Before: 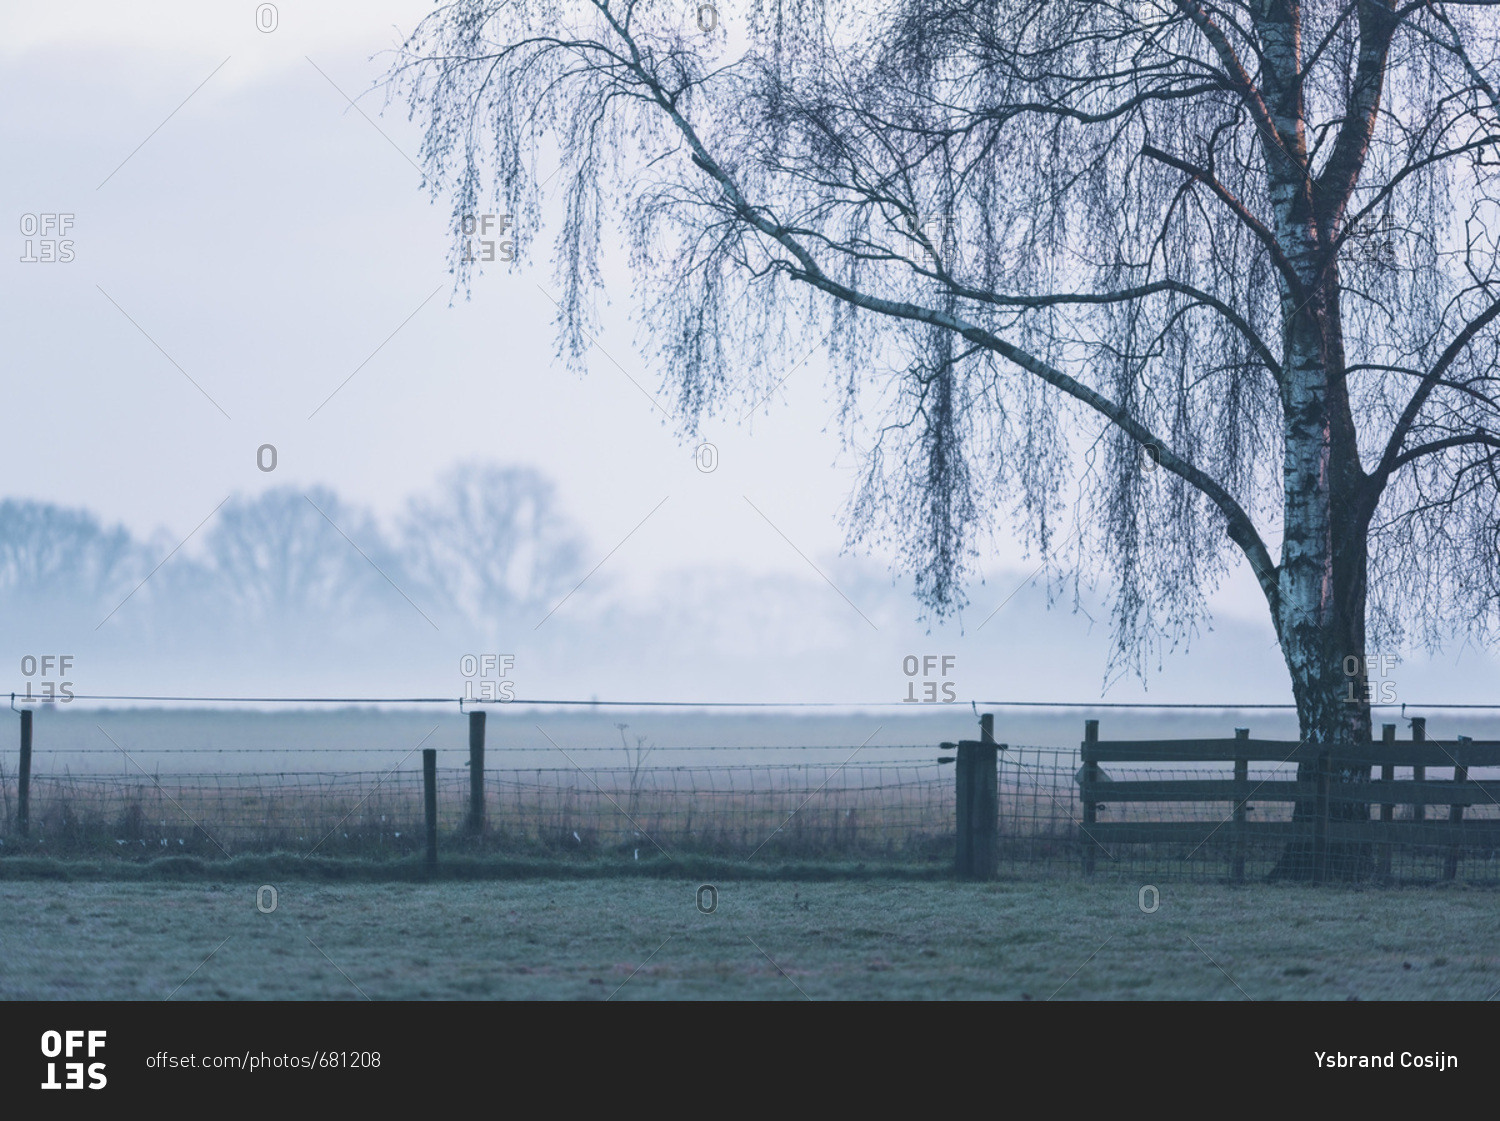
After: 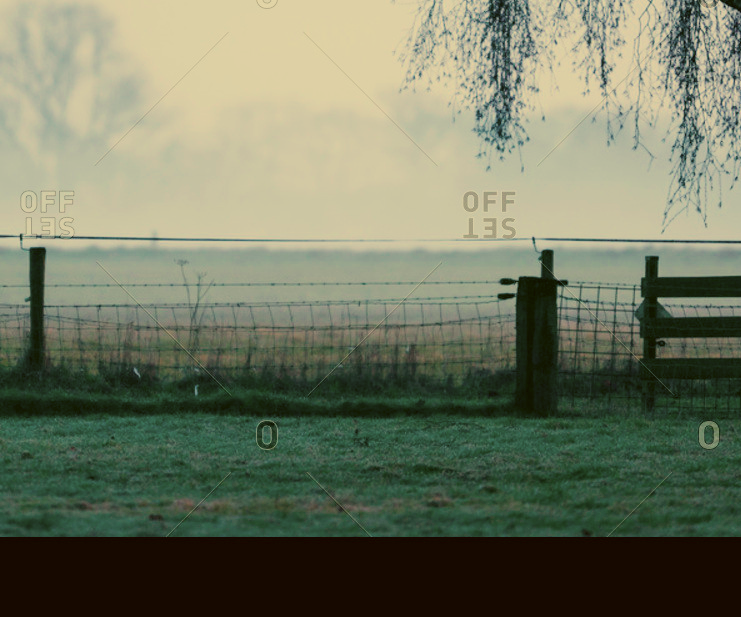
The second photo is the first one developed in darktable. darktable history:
filmic rgb: black relative exposure -7.65 EV, white relative exposure 4.56 EV, hardness 3.61
crop: left 29.385%, top 41.415%, right 21.176%, bottom 3.469%
color correction: highlights a* 0.14, highlights b* 29.56, shadows a* -0.236, shadows b* 21.12
color balance rgb: perceptual saturation grading › global saturation 29.471%, perceptual brilliance grading › global brilliance 15.272%, perceptual brilliance grading › shadows -35.812%, global vibrance 16.635%, saturation formula JzAzBz (2021)
